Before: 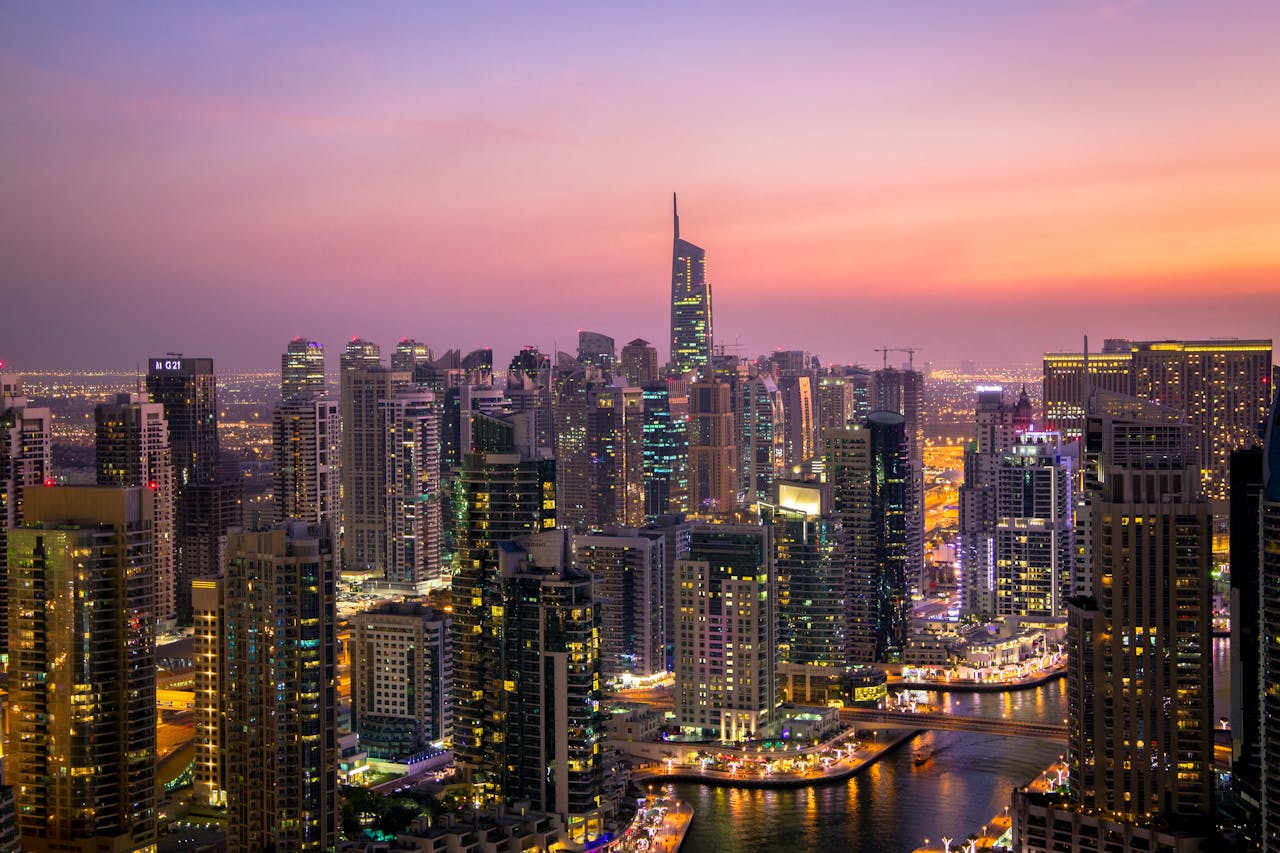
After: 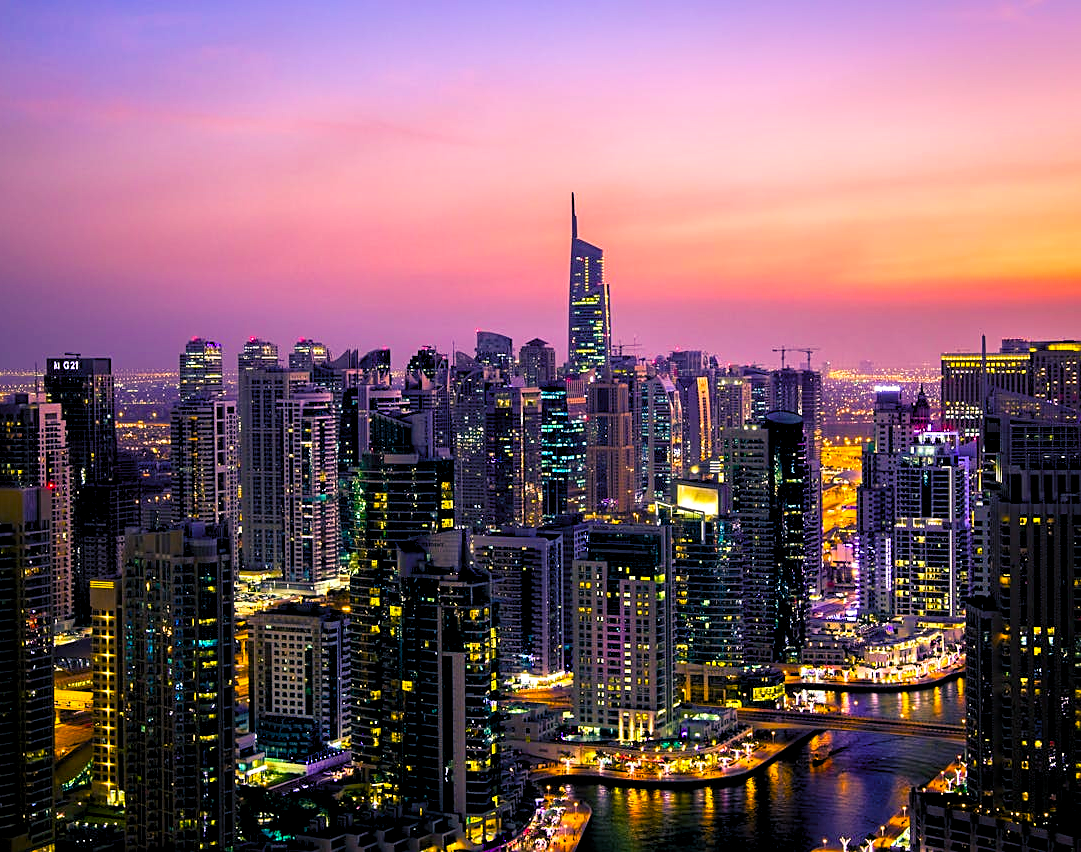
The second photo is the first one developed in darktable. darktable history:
levels: levels [0.062, 0.494, 0.925]
sharpen: on, module defaults
color balance rgb: shadows lift › luminance -41.028%, shadows lift › chroma 14.199%, shadows lift › hue 259.26°, power › hue 209.84°, linear chroma grading › shadows -29.467%, linear chroma grading › global chroma 35.41%, perceptual saturation grading › global saturation 20%, perceptual saturation grading › highlights -25.015%, perceptual saturation grading › shadows 50.164%, global vibrance 20%
crop: left 7.972%, right 7.497%
